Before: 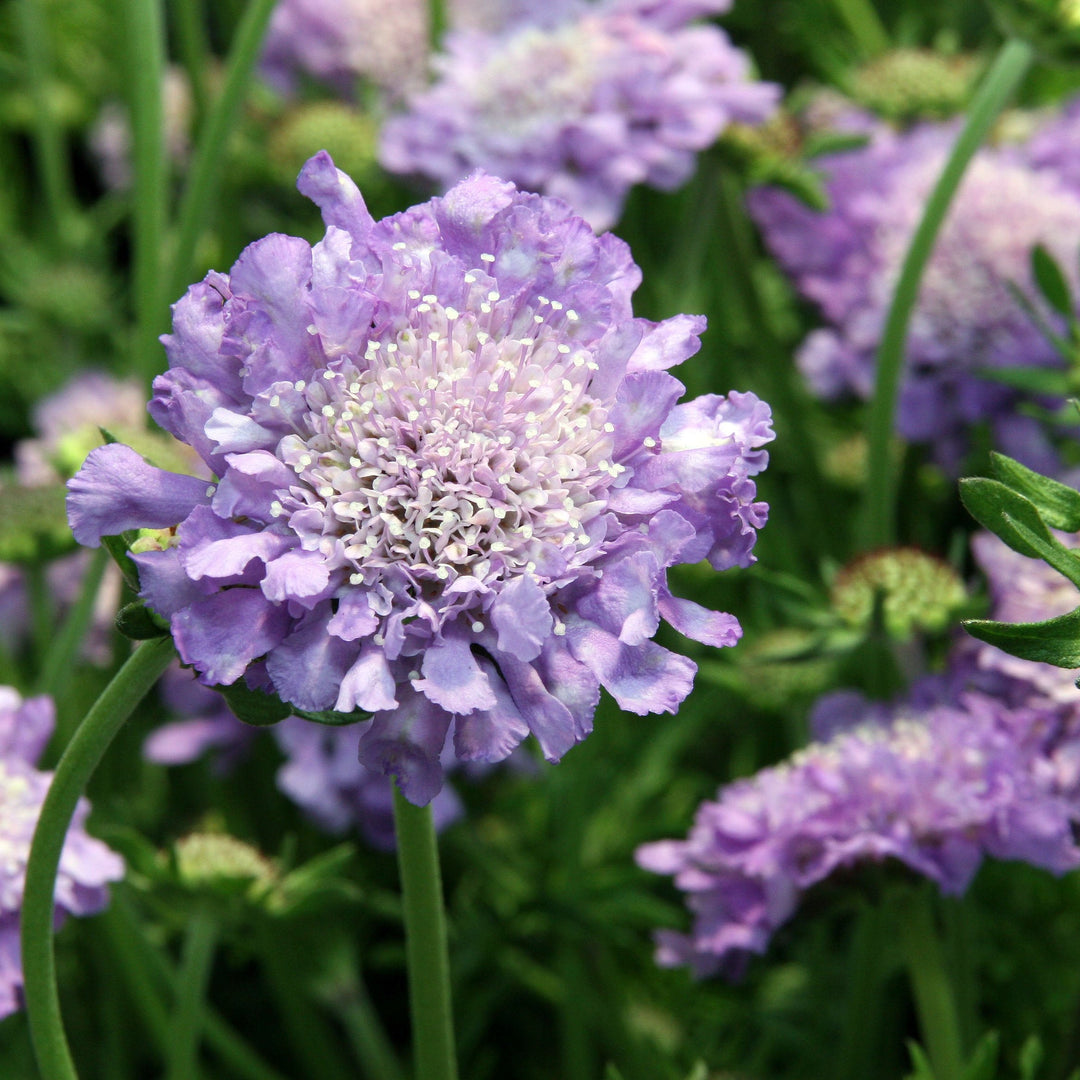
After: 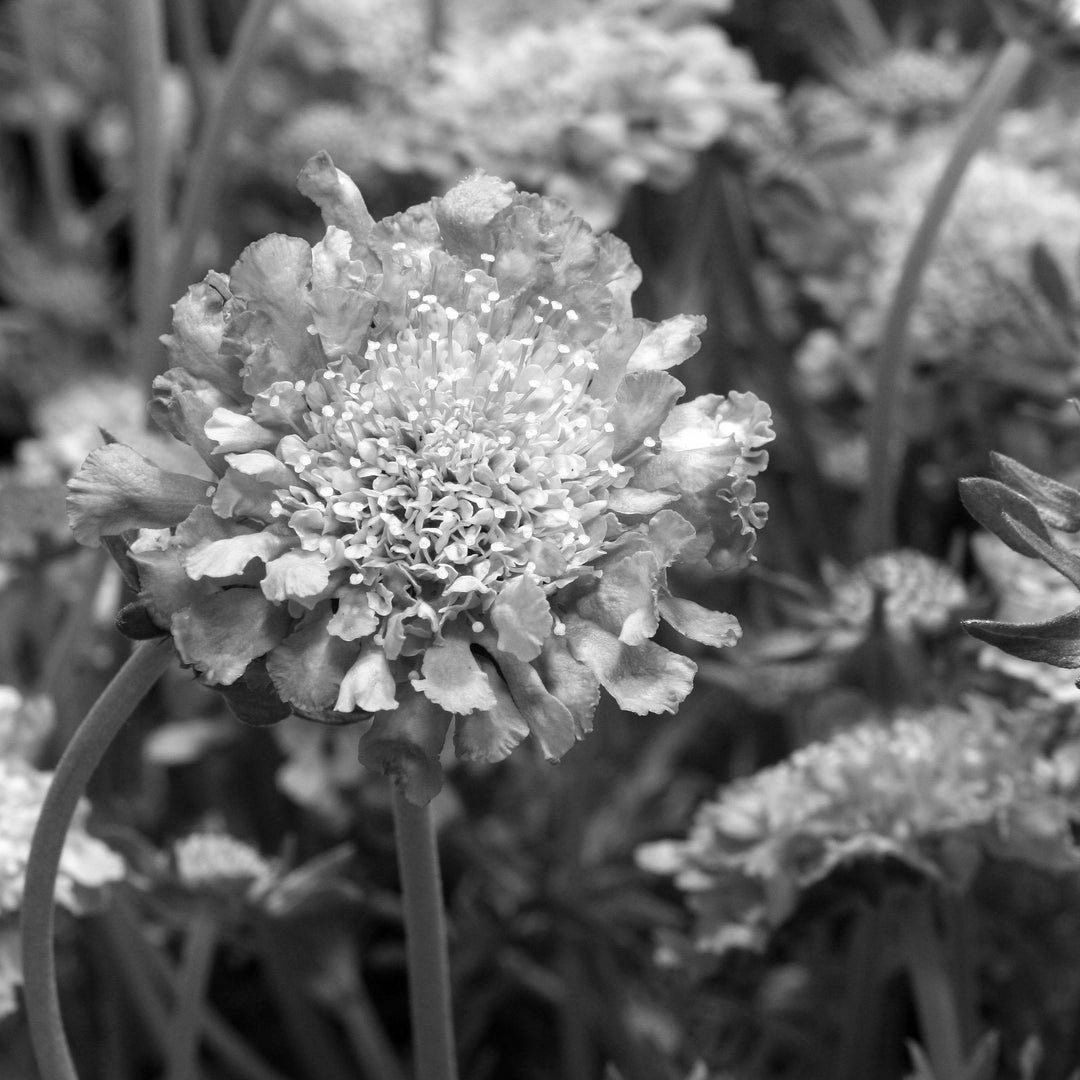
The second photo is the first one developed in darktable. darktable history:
velvia: on, module defaults
color zones: curves: ch1 [(0, -0.014) (0.143, -0.013) (0.286, -0.013) (0.429, -0.016) (0.571, -0.019) (0.714, -0.015) (0.857, 0.002) (1, -0.014)]
white balance: red 1.045, blue 0.932
